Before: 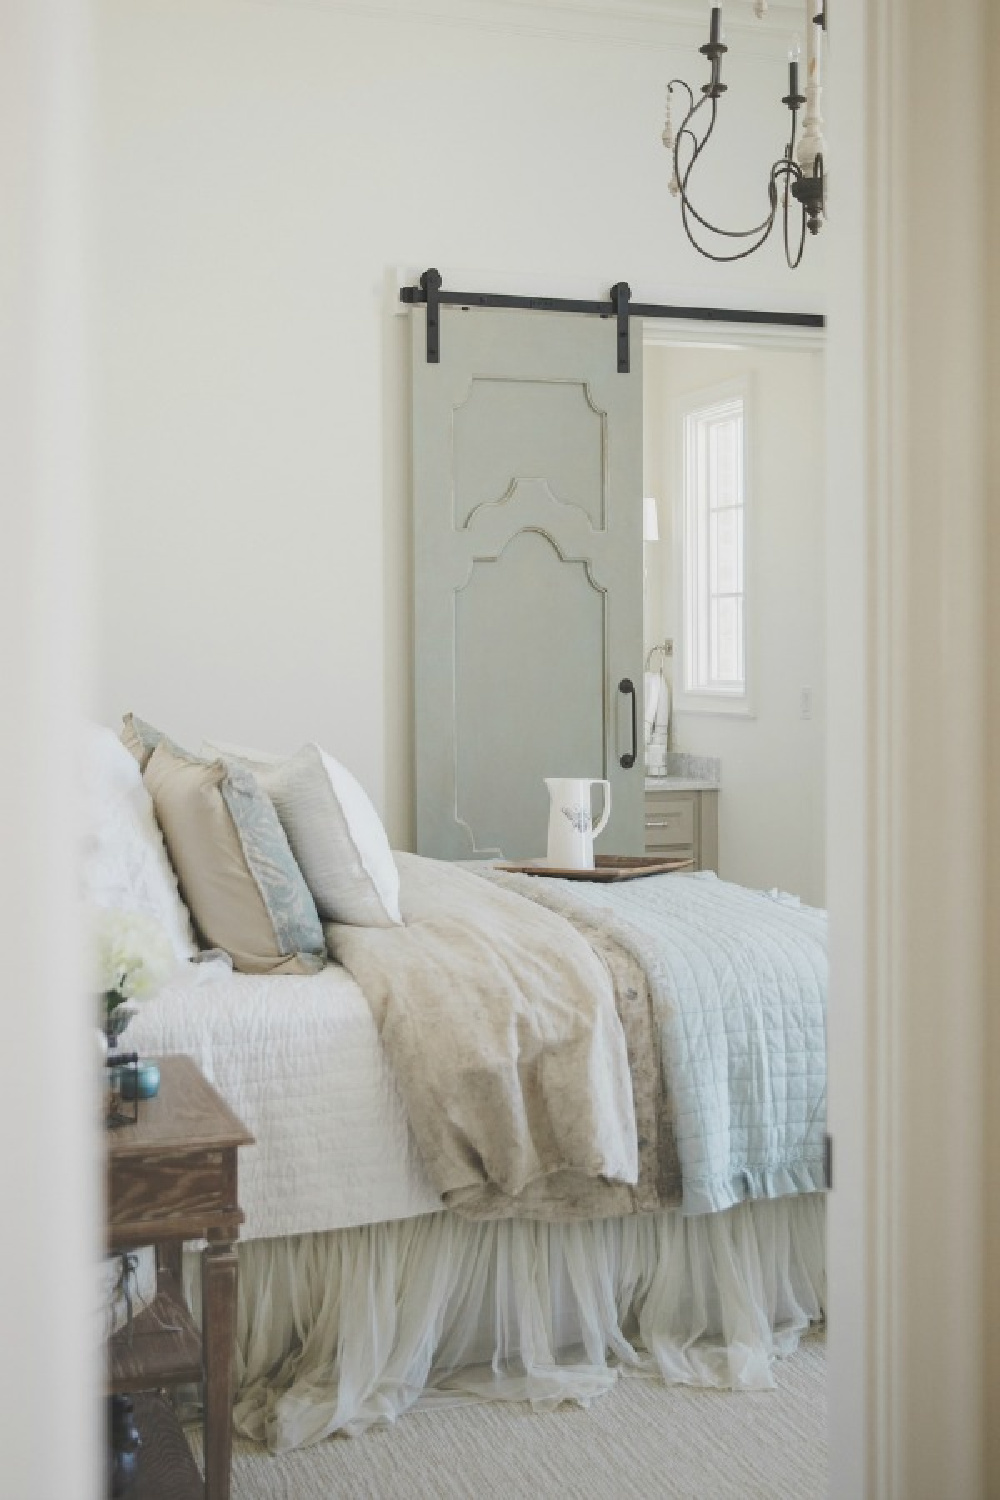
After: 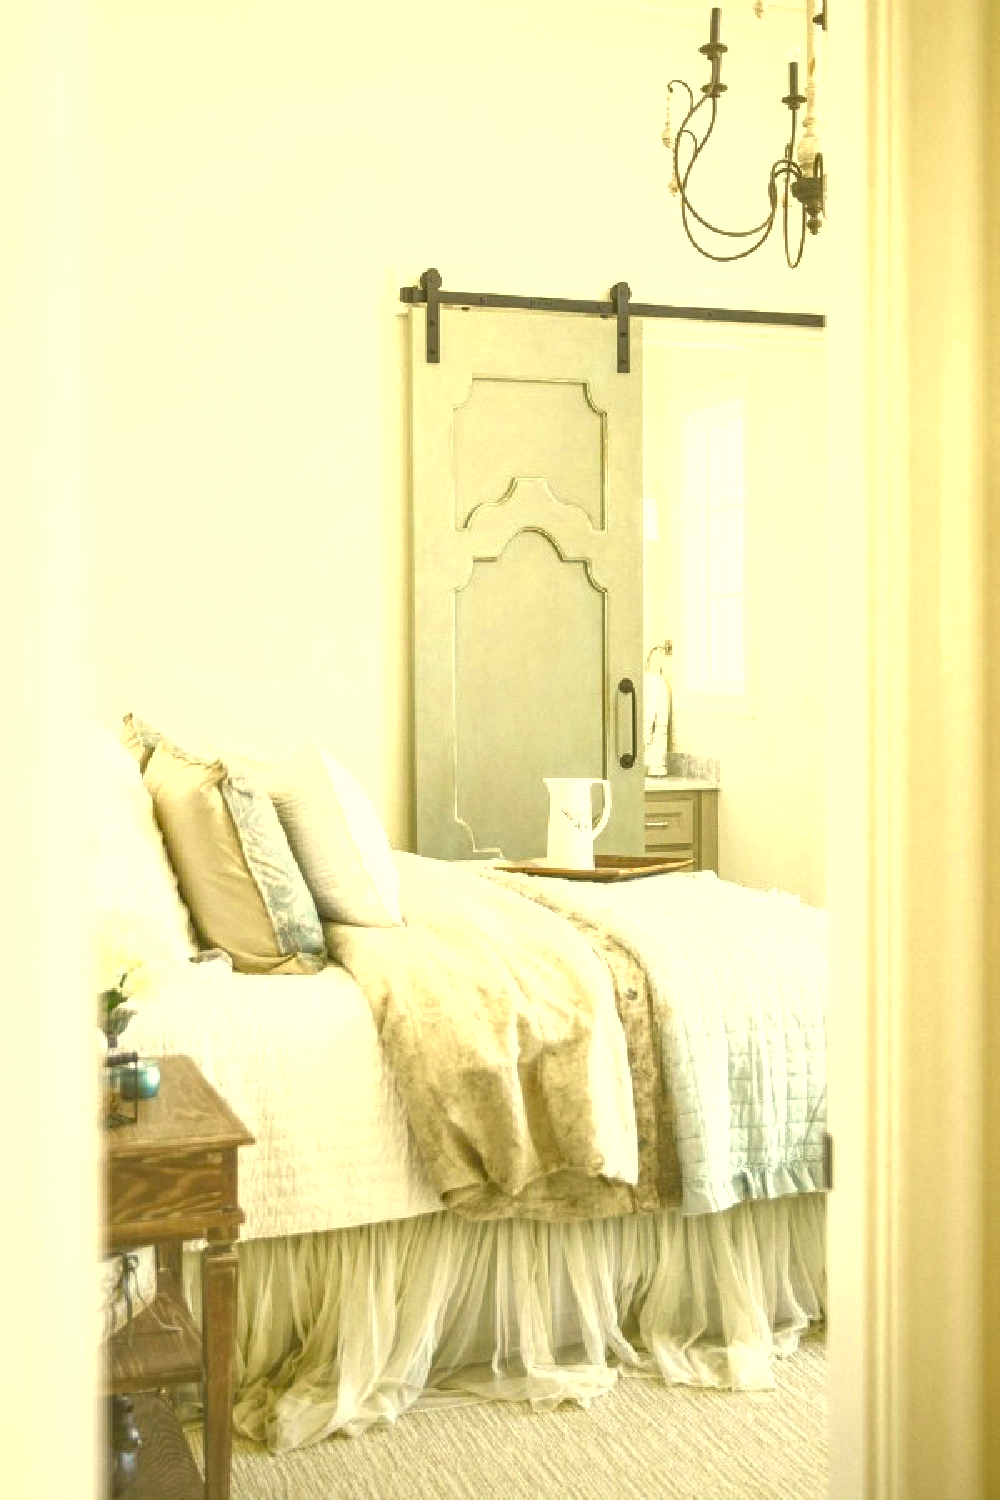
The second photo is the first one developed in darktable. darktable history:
exposure: black level correction 0, exposure 1.199 EV, compensate highlight preservation false
shadows and highlights: shadows -20.44, white point adjustment -1.84, highlights -35.19
color balance rgb: perceptual saturation grading › global saturation 21.004%, perceptual saturation grading › highlights -19.997%, perceptual saturation grading › shadows 29.542%, global vibrance 20%
local contrast: highlights 3%, shadows 2%, detail 133%
color correction: highlights a* 0.135, highlights b* 29.13, shadows a* -0.213, shadows b* 21.02
